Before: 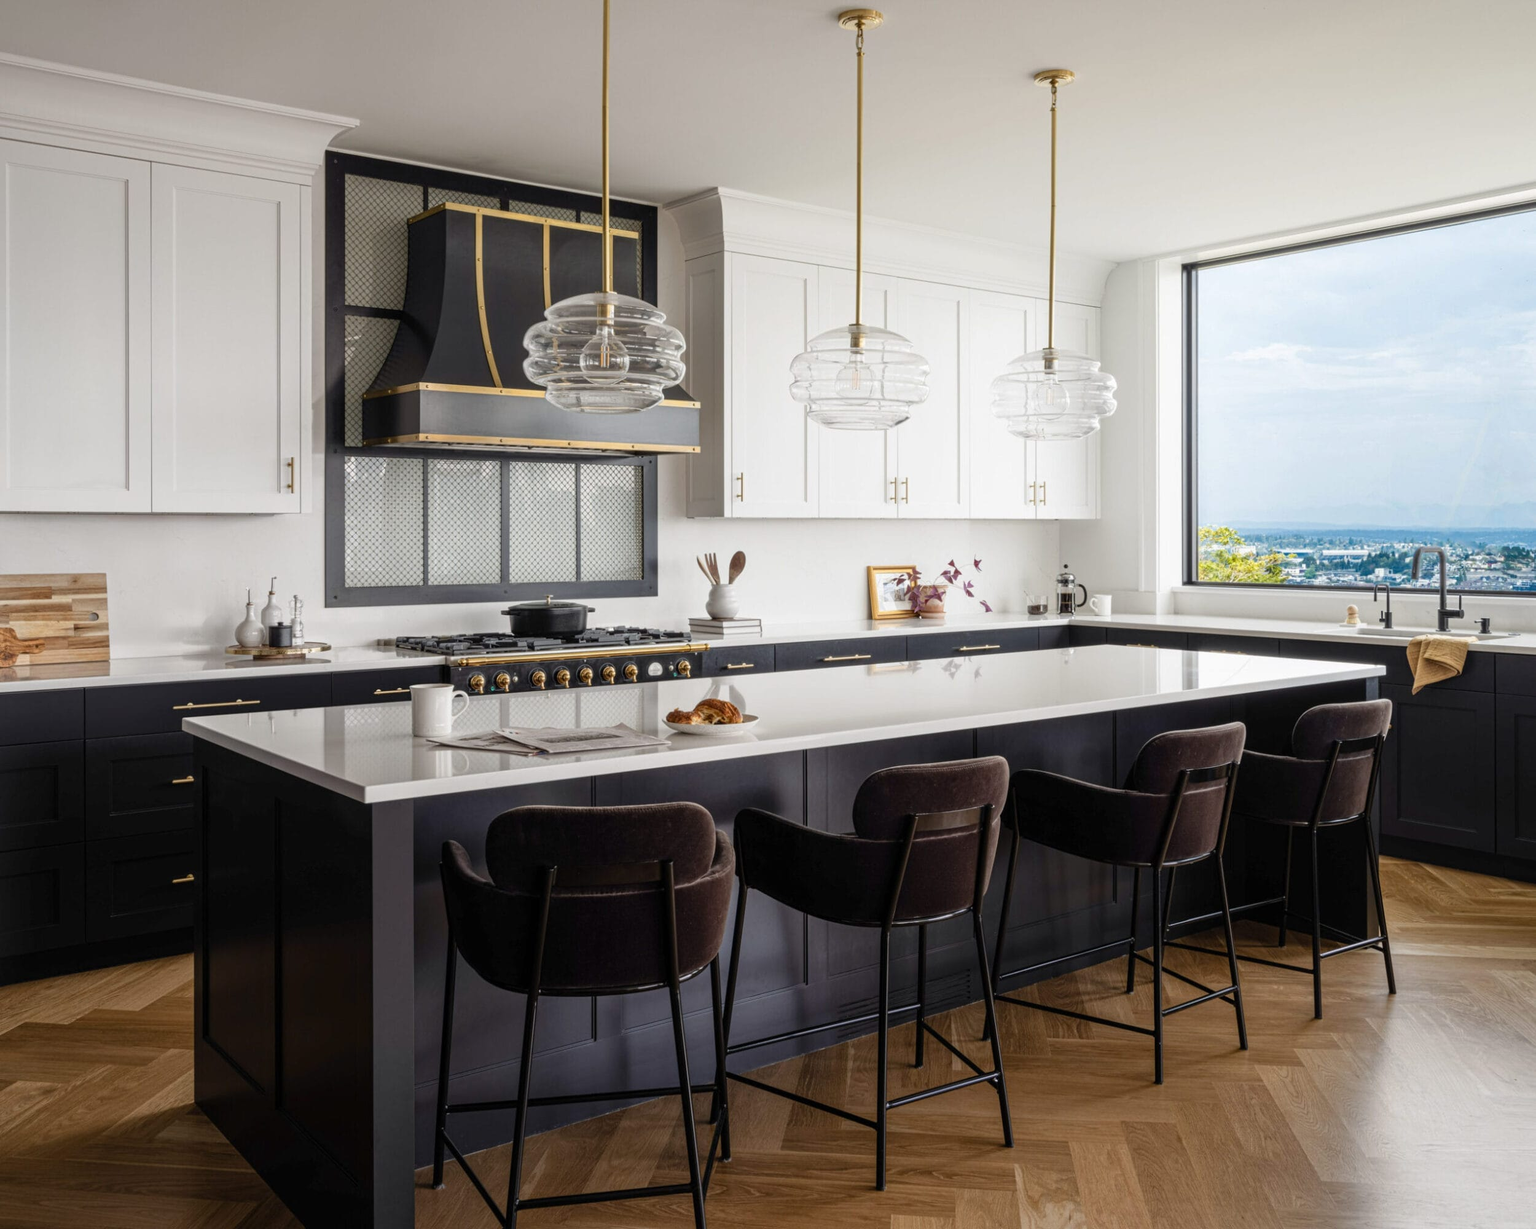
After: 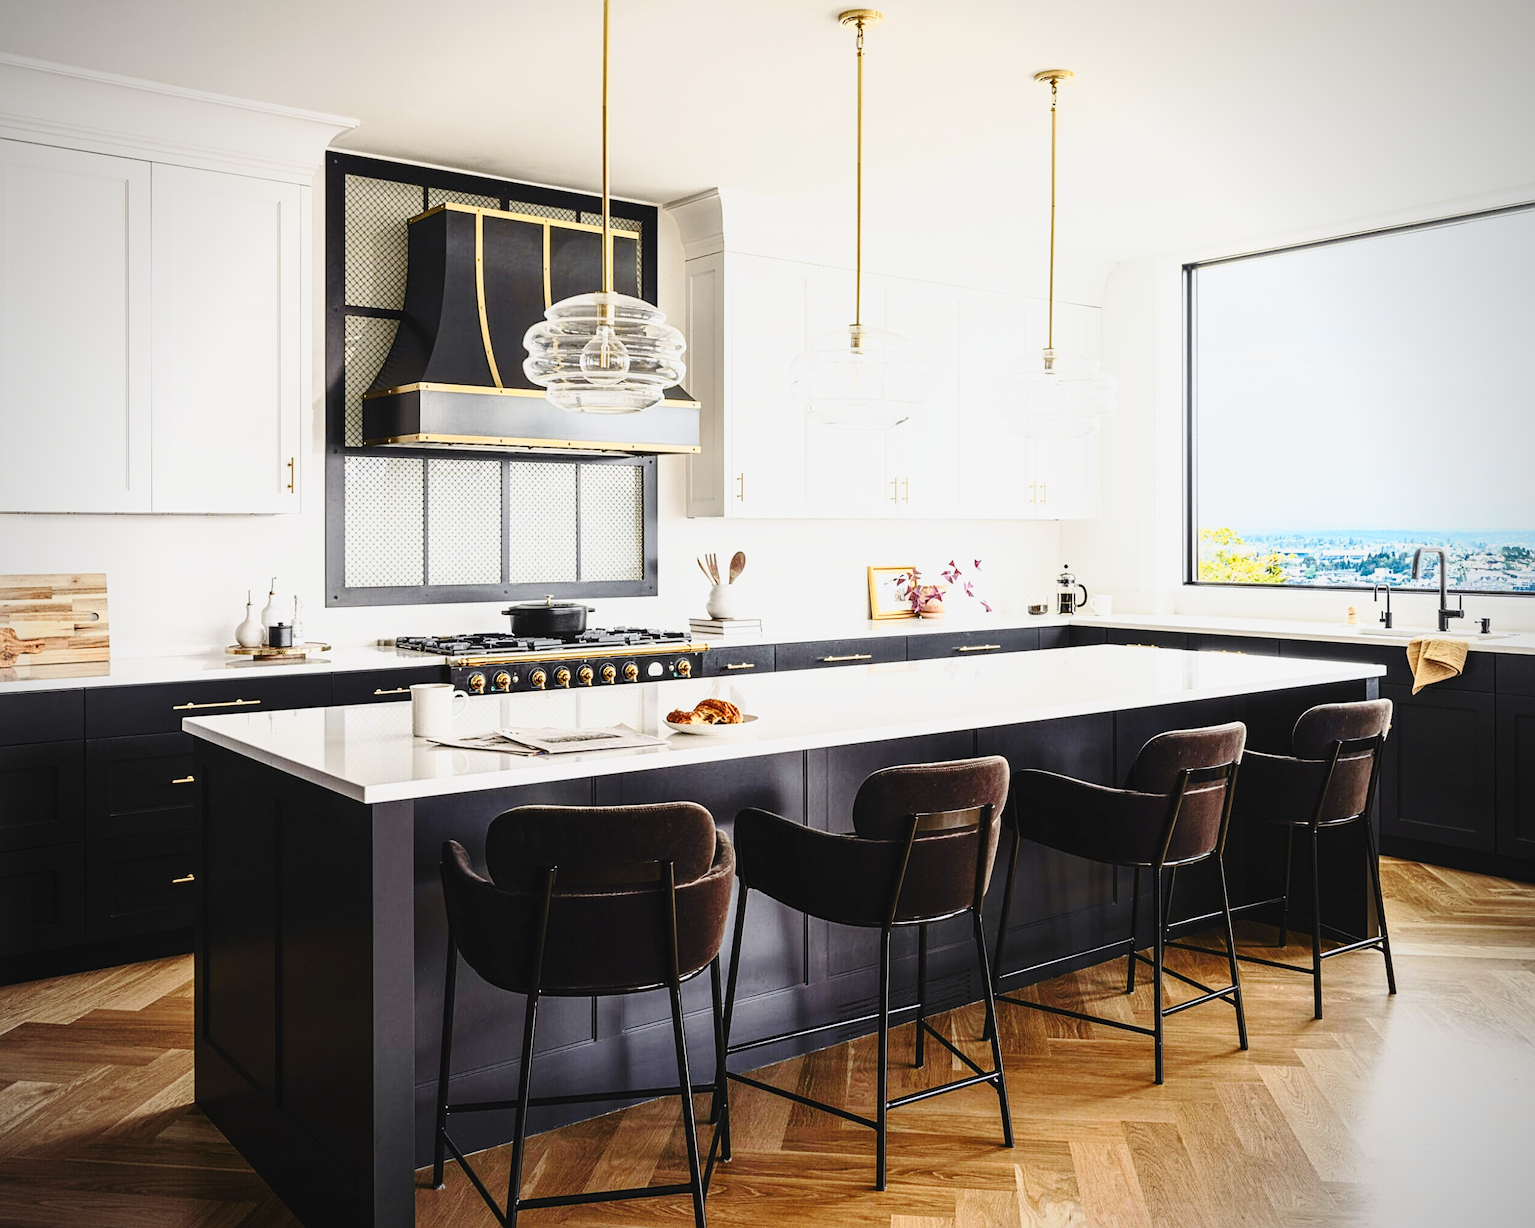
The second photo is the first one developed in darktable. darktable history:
tone curve: curves: ch0 [(0, 0.038) (0.193, 0.212) (0.461, 0.502) (0.629, 0.731) (0.838, 0.916) (1, 0.967)]; ch1 [(0, 0) (0.35, 0.356) (0.45, 0.453) (0.504, 0.503) (0.532, 0.524) (0.558, 0.559) (0.735, 0.762) (1, 1)]; ch2 [(0, 0) (0.281, 0.266) (0.456, 0.469) (0.5, 0.5) (0.533, 0.545) (0.606, 0.607) (0.646, 0.654) (1, 1)], color space Lab, independent channels, preserve colors none
base curve: curves: ch0 [(0, 0) (0.028, 0.03) (0.121, 0.232) (0.46, 0.748) (0.859, 0.968) (1, 1)], preserve colors none
vignetting: on, module defaults
sharpen: on, module defaults
